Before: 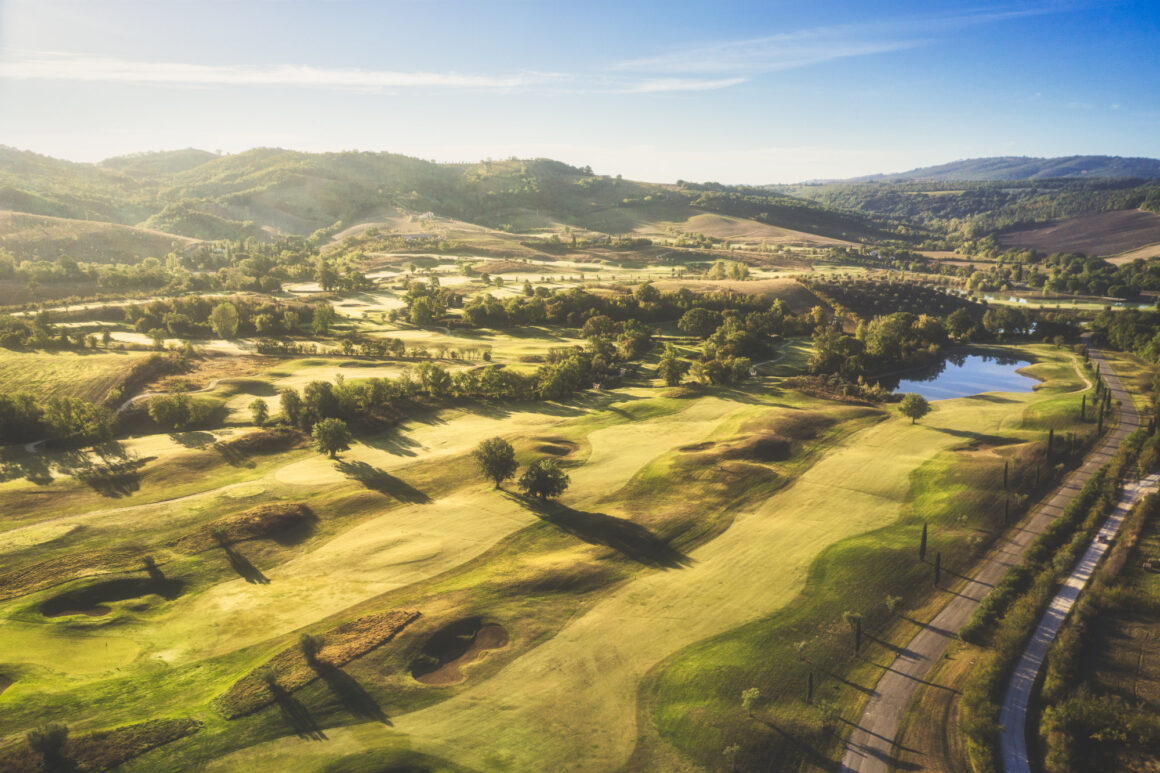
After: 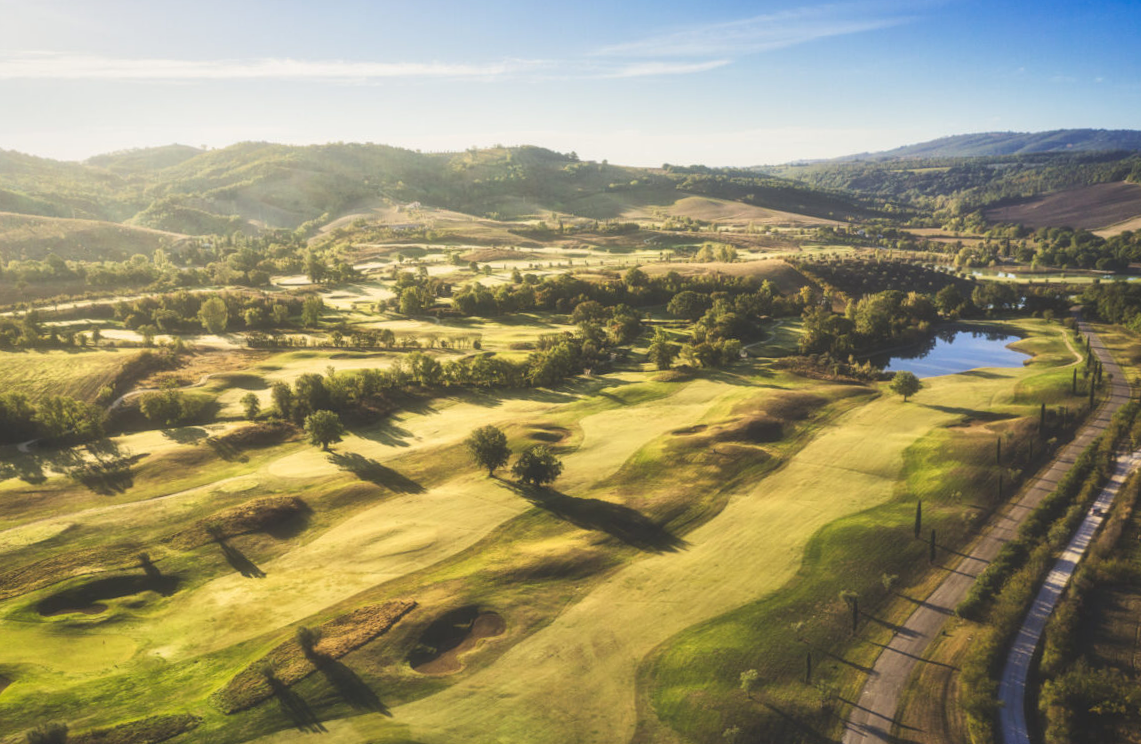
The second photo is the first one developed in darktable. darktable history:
rotate and perspective: rotation -1.42°, crop left 0.016, crop right 0.984, crop top 0.035, crop bottom 0.965
